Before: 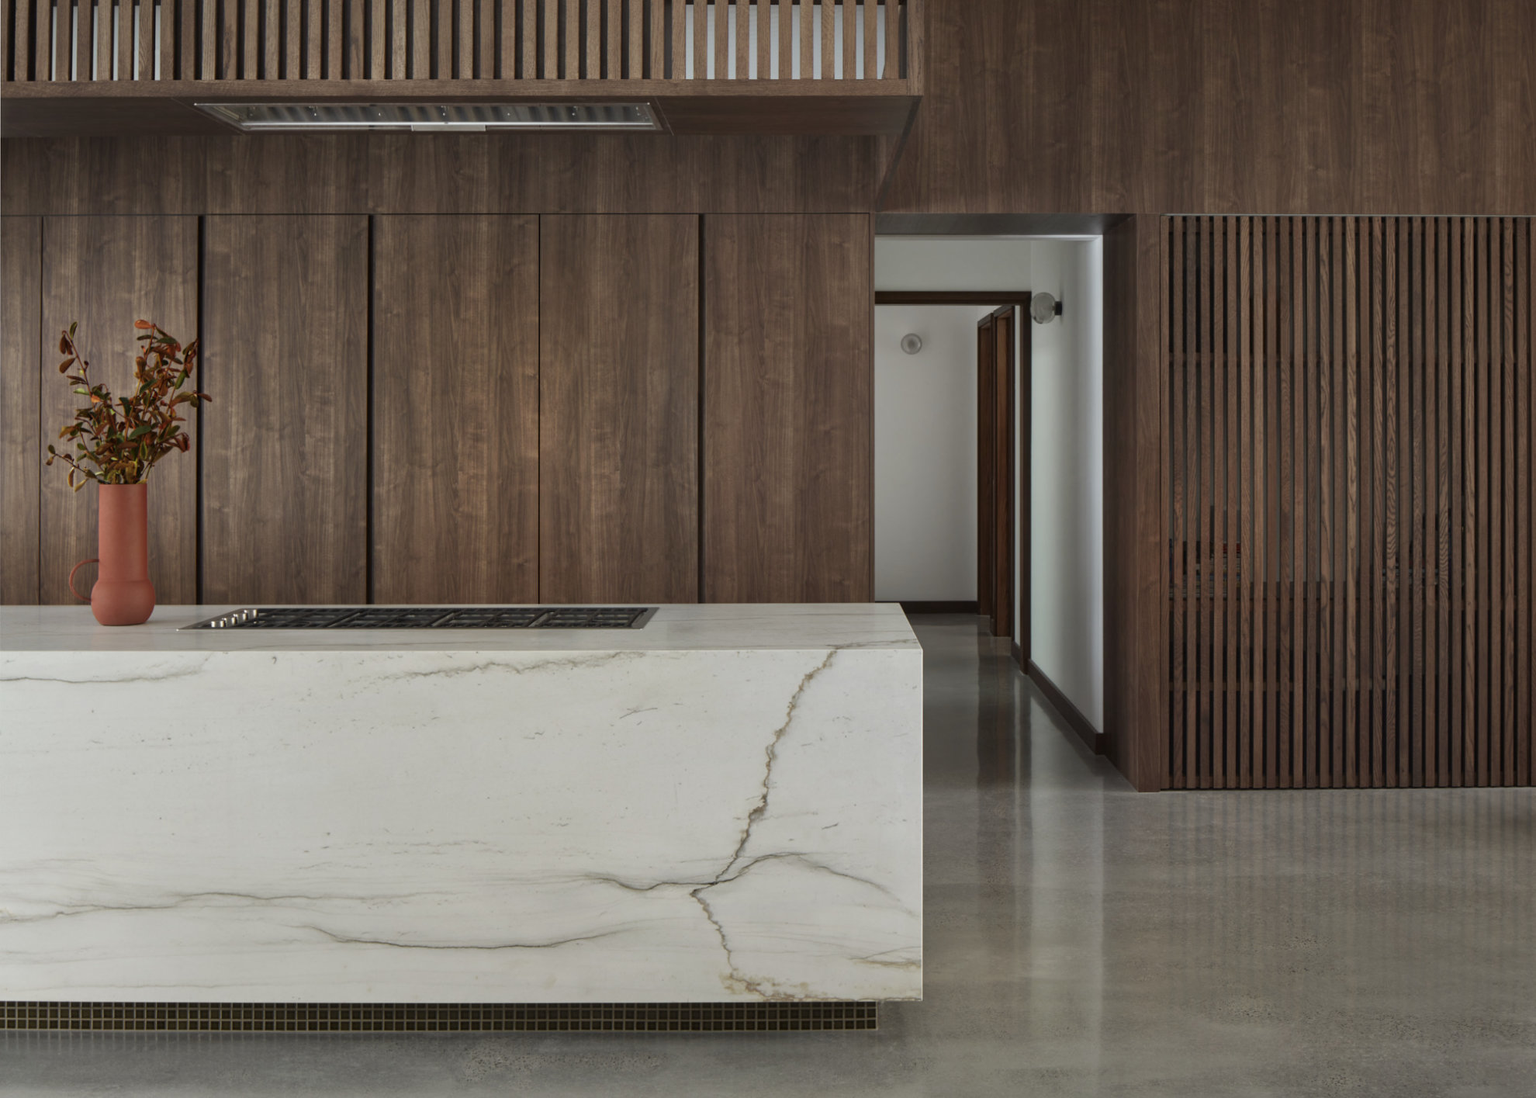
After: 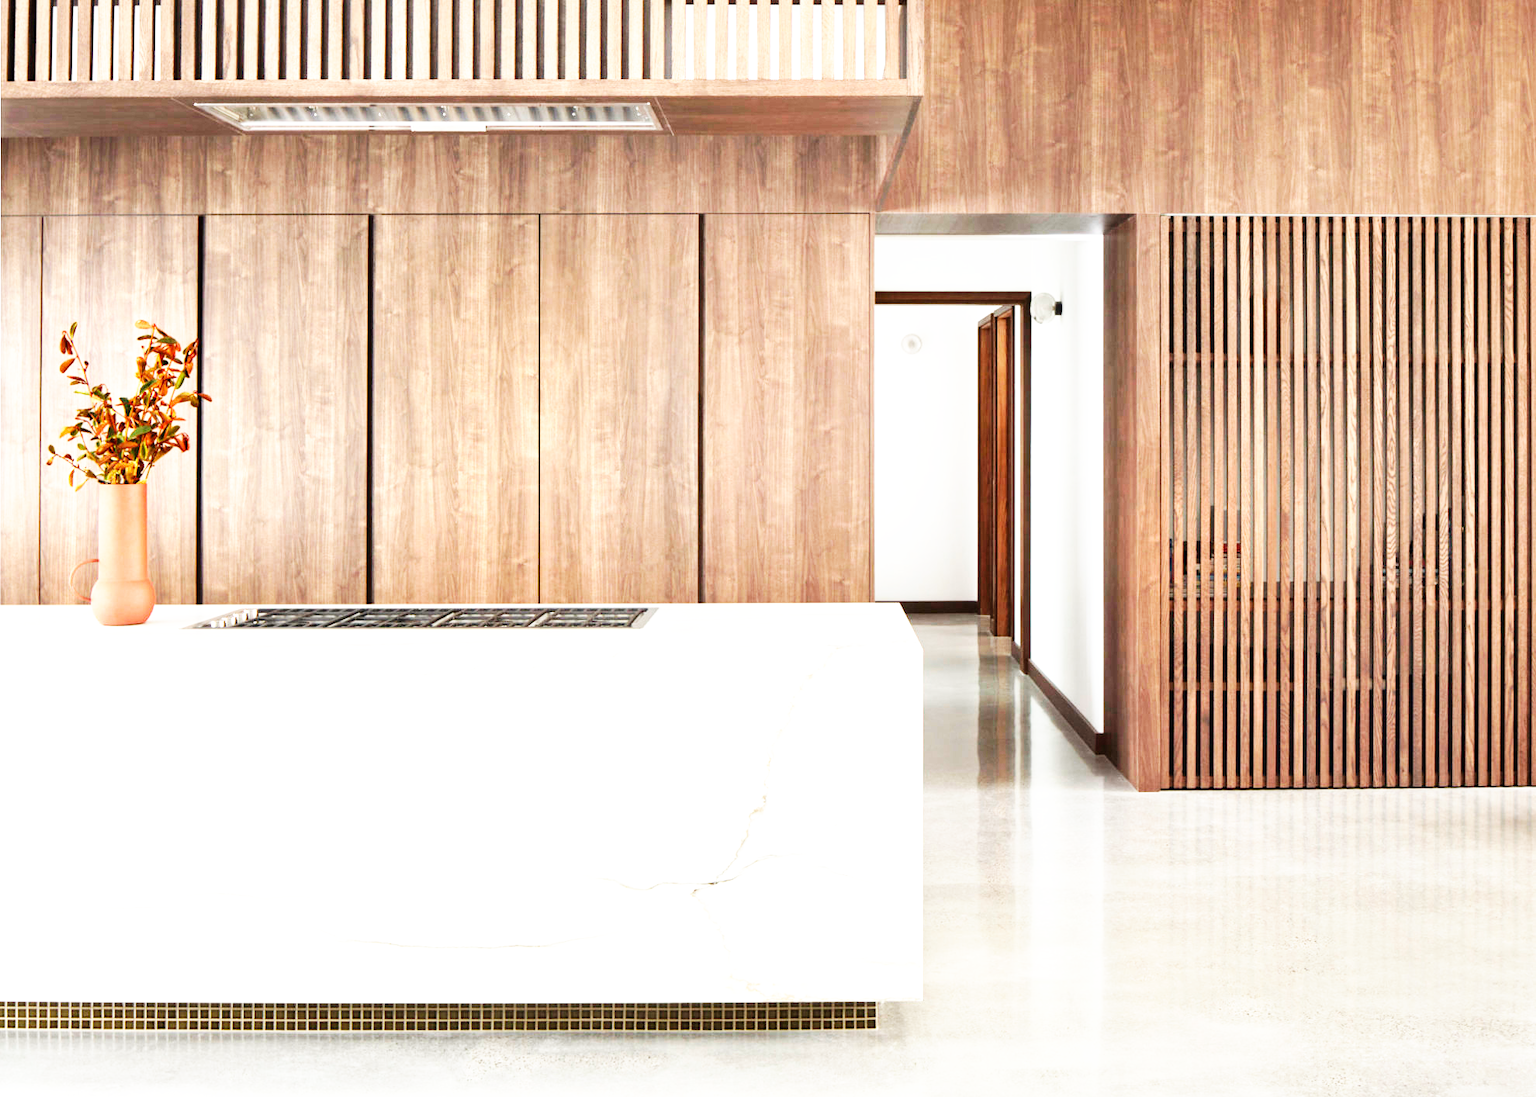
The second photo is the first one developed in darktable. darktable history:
color zones: curves: ch0 [(0, 0.613) (0.01, 0.613) (0.245, 0.448) (0.498, 0.529) (0.642, 0.665) (0.879, 0.777) (0.99, 0.613)]; ch1 [(0, 0) (0.143, 0) (0.286, 0) (0.429, 0) (0.571, 0) (0.714, 0) (0.857, 0)], mix -93.41%
white balance: emerald 1
exposure: black level correction 0, exposure 1.9 EV, compensate highlight preservation false
base curve: curves: ch0 [(0, 0) (0.007, 0.004) (0.027, 0.03) (0.046, 0.07) (0.207, 0.54) (0.442, 0.872) (0.673, 0.972) (1, 1)], preserve colors none
